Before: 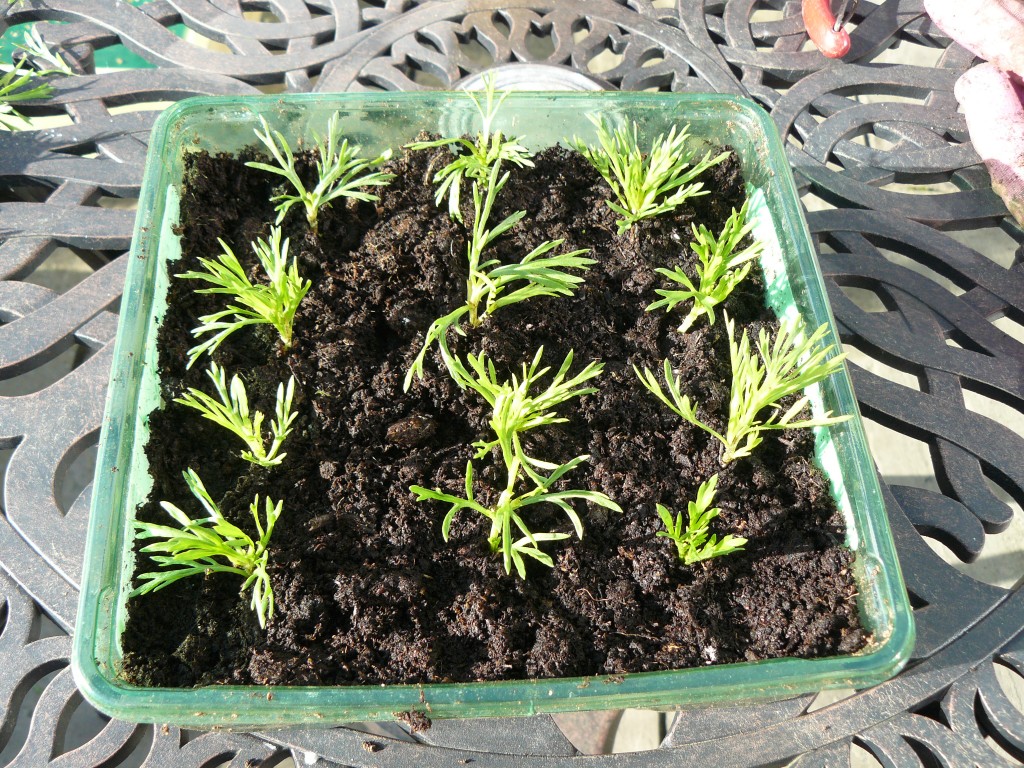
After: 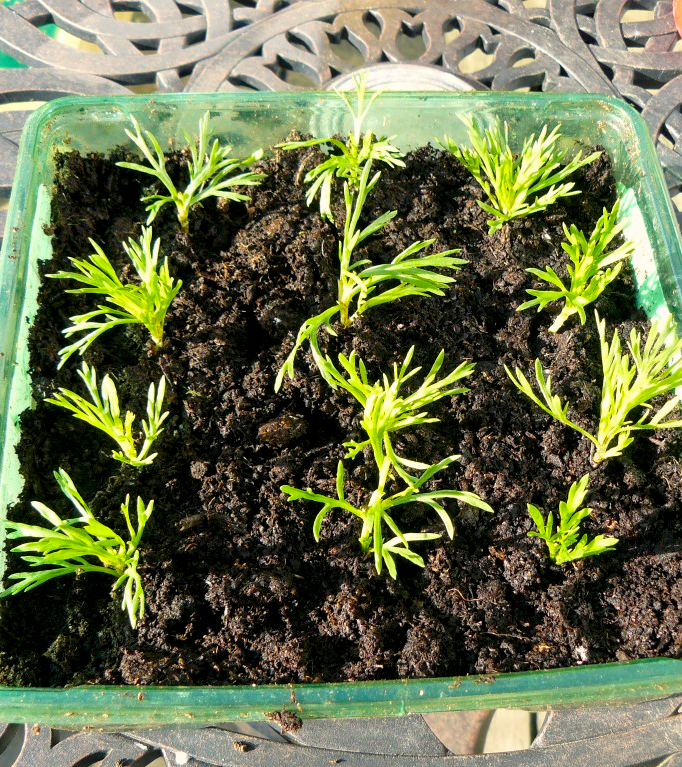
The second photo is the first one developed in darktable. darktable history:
crop and rotate: left 12.673%, right 20.66%
color balance rgb: shadows lift › chroma 2%, shadows lift › hue 217.2°, power › hue 60°, highlights gain › chroma 1%, highlights gain › hue 69.6°, global offset › luminance -0.5%, perceptual saturation grading › global saturation 15%, global vibrance 15%
color correction: highlights a* 0.816, highlights b* 2.78, saturation 1.1
